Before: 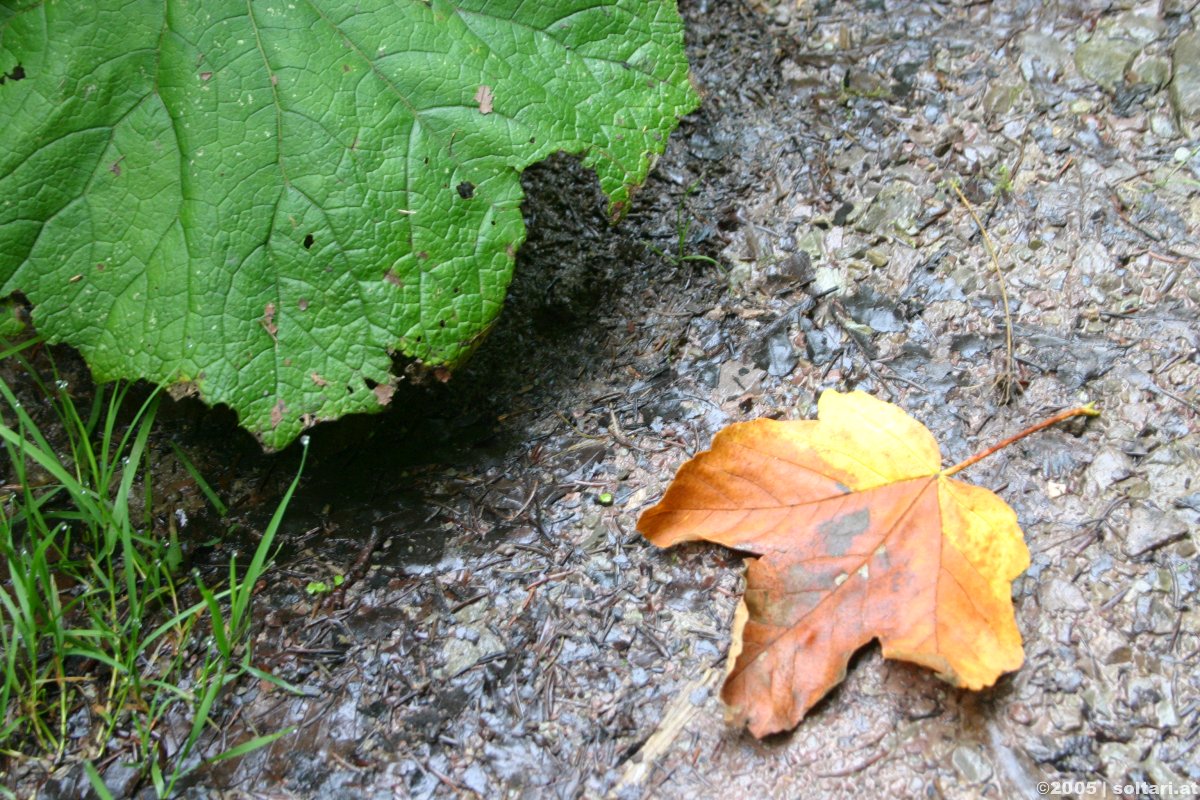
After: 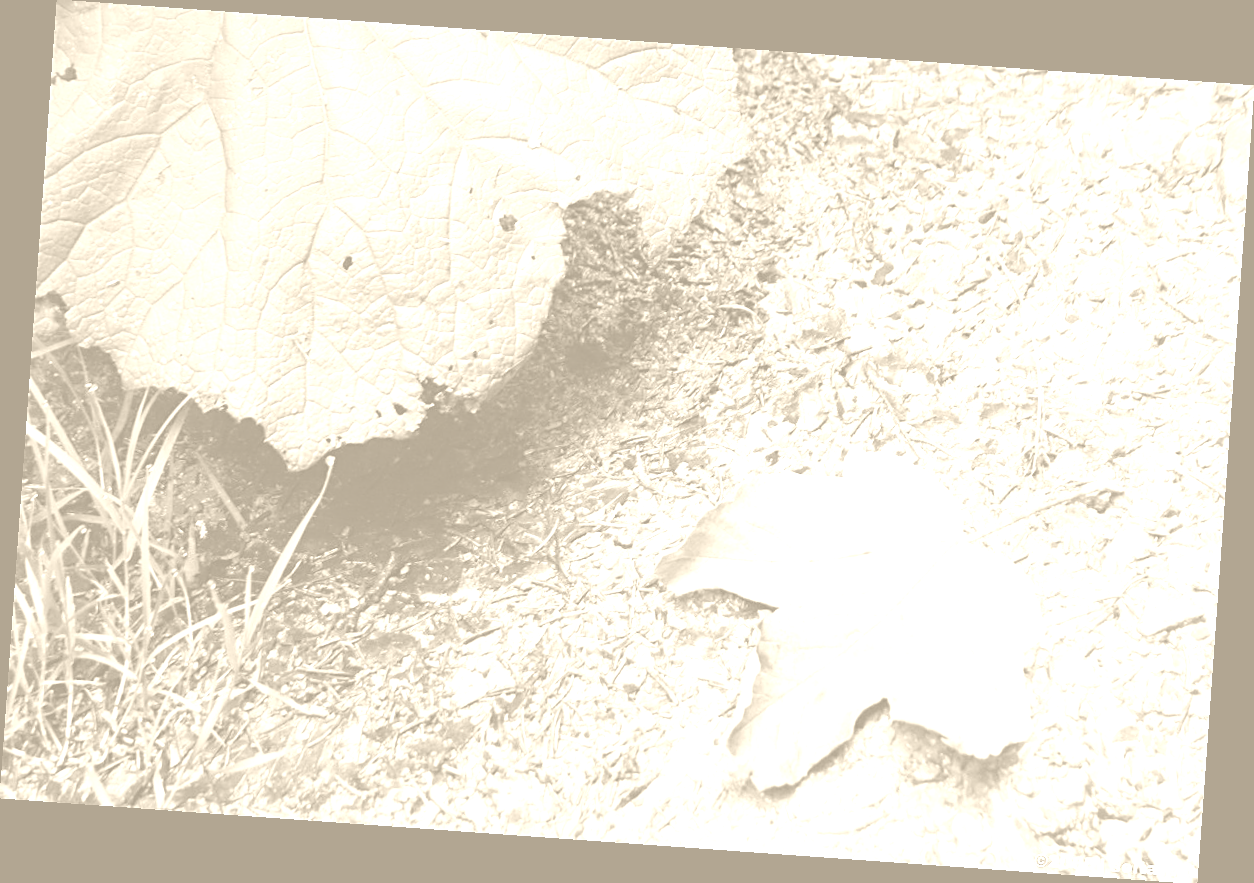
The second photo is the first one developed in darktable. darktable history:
contrast brightness saturation: contrast 0.2, brightness 0.16, saturation 0.22
sharpen: on, module defaults
colorize: hue 36°, saturation 71%, lightness 80.79%
rotate and perspective: rotation 4.1°, automatic cropping off
